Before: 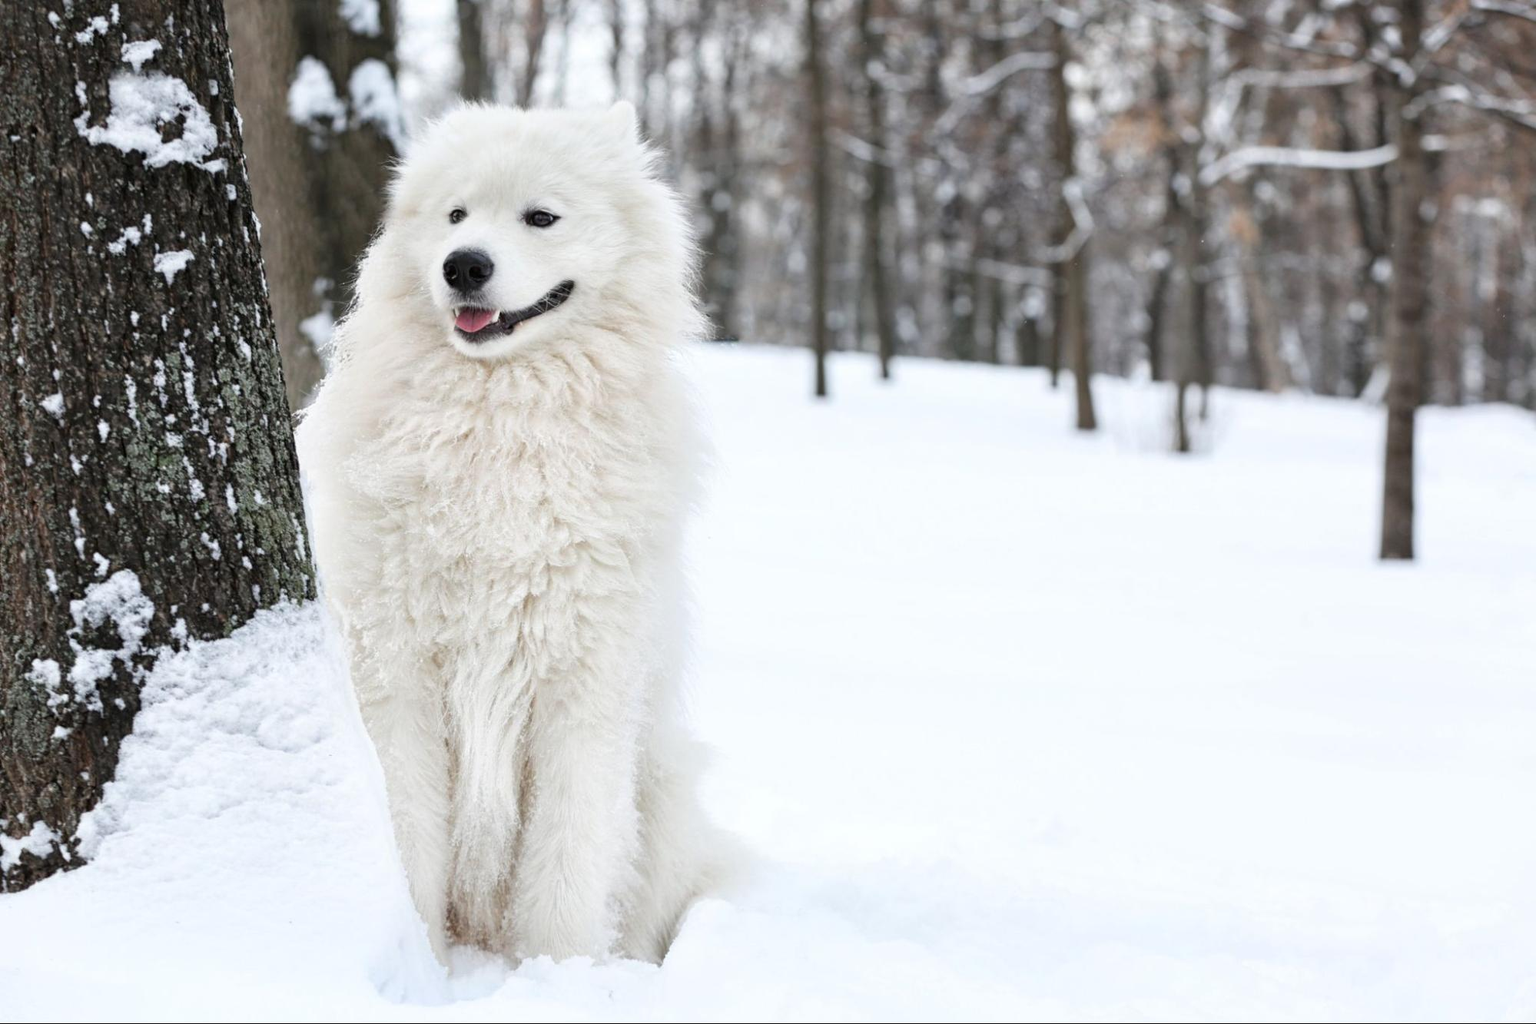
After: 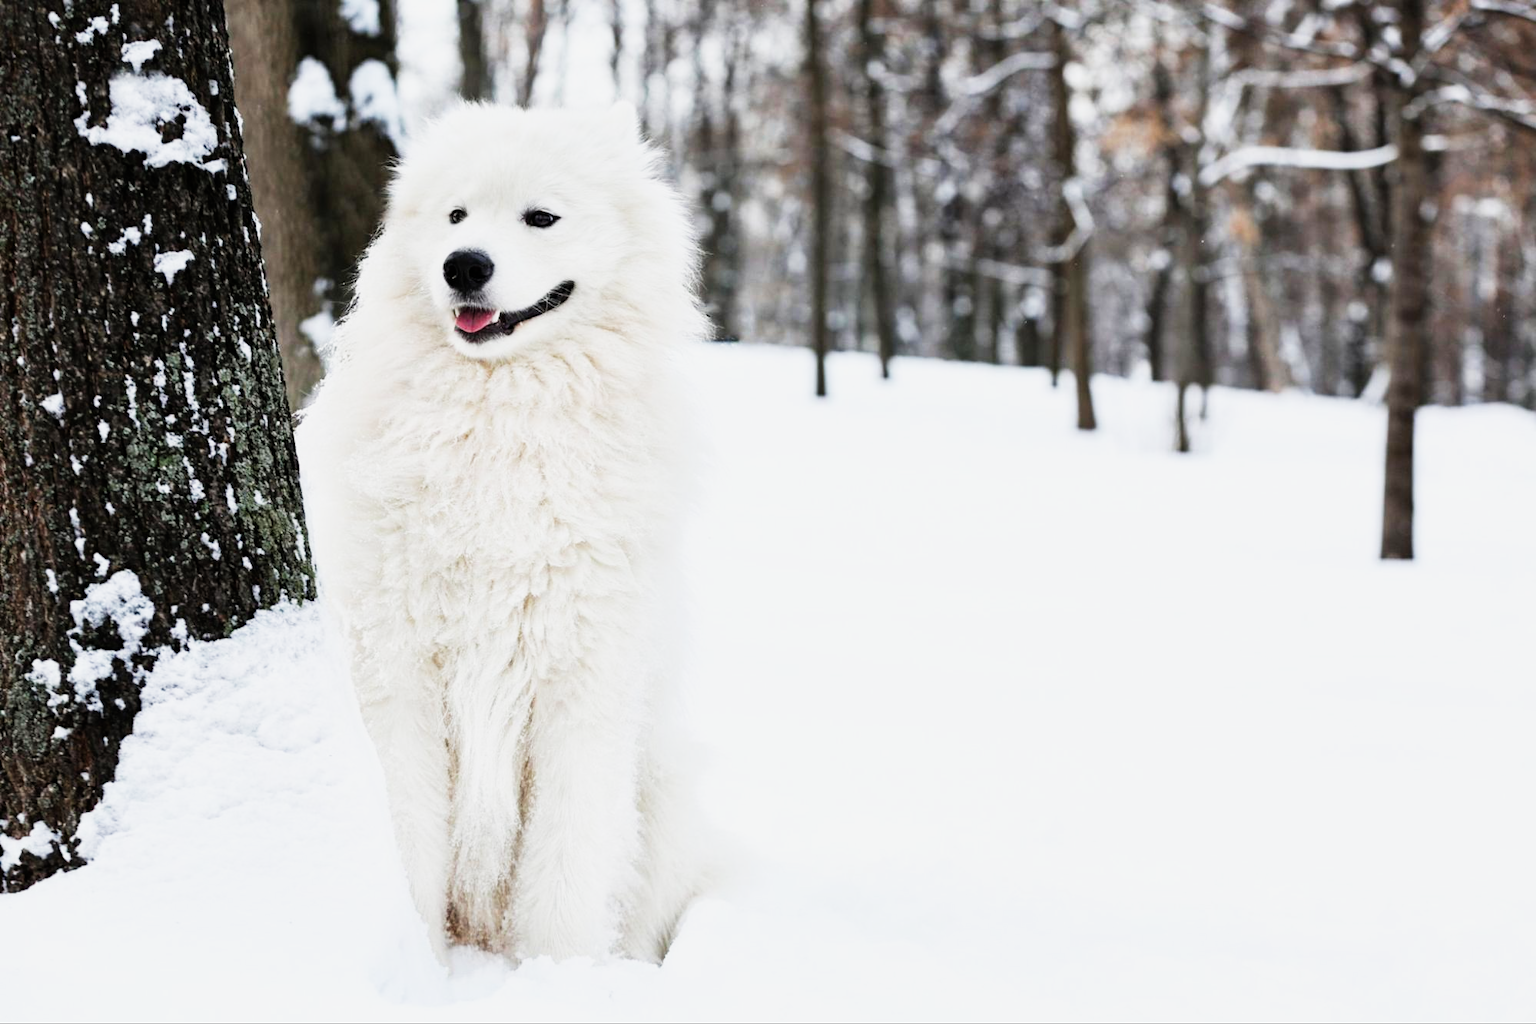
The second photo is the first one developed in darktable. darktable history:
sigmoid: contrast 1.93, skew 0.29, preserve hue 0%
